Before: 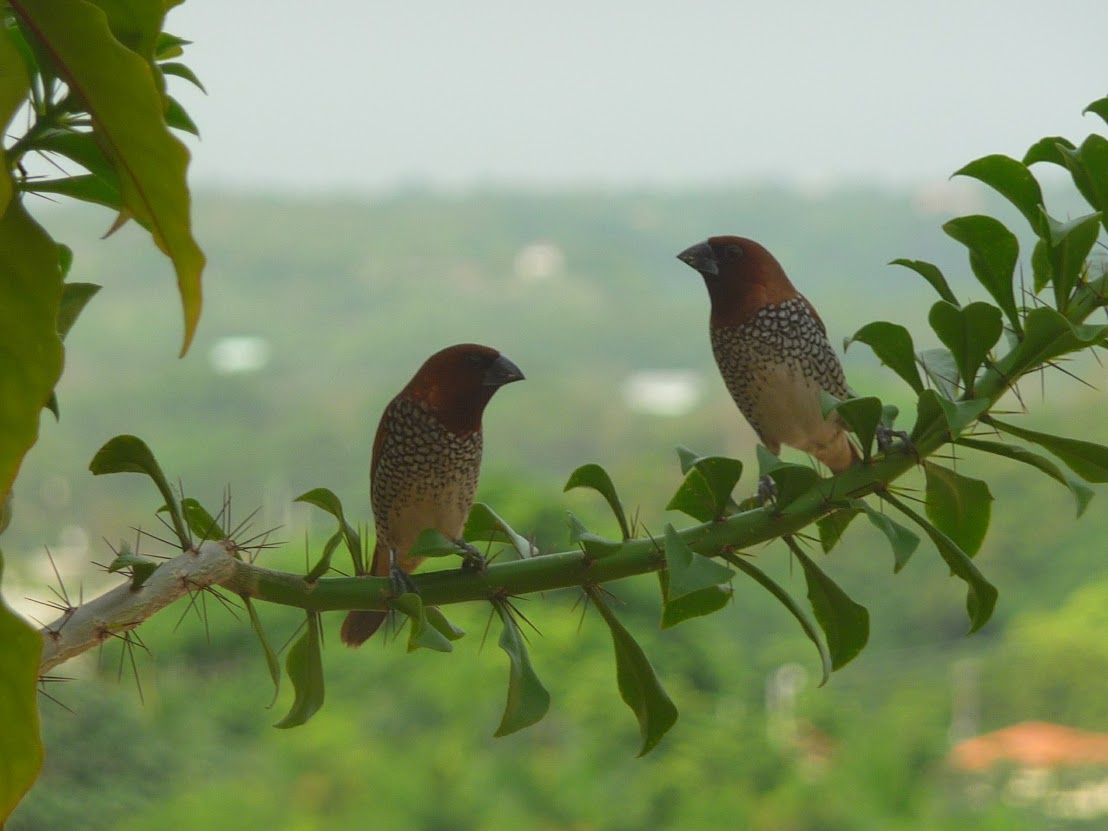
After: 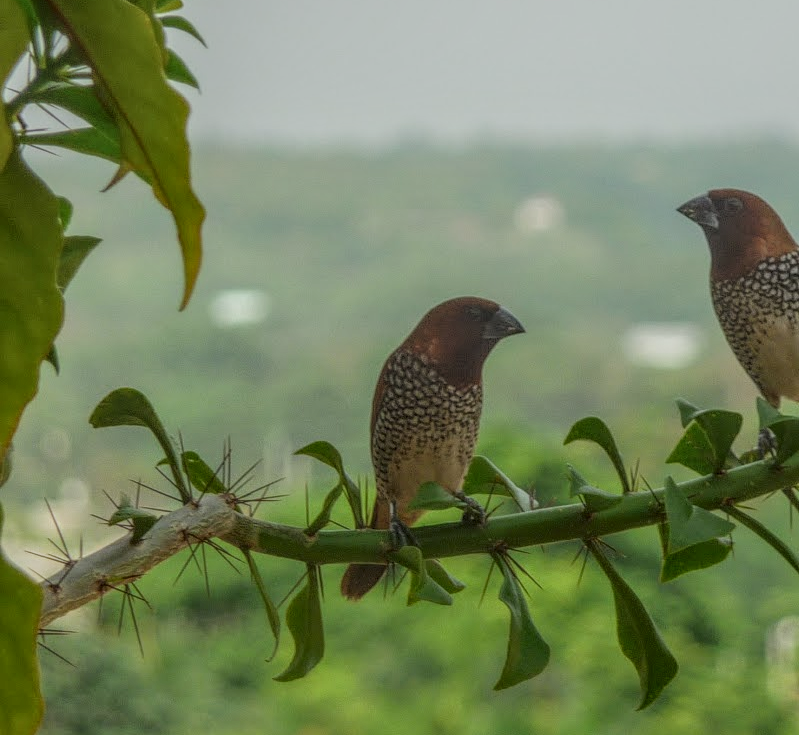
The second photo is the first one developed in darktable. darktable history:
local contrast: highlights 4%, shadows 3%, detail 199%, midtone range 0.251
crop: top 5.757%, right 27.872%, bottom 5.741%
tone equalizer: on, module defaults
filmic rgb: black relative exposure -16 EV, white relative exposure 6.89 EV, hardness 4.66, iterations of high-quality reconstruction 0
